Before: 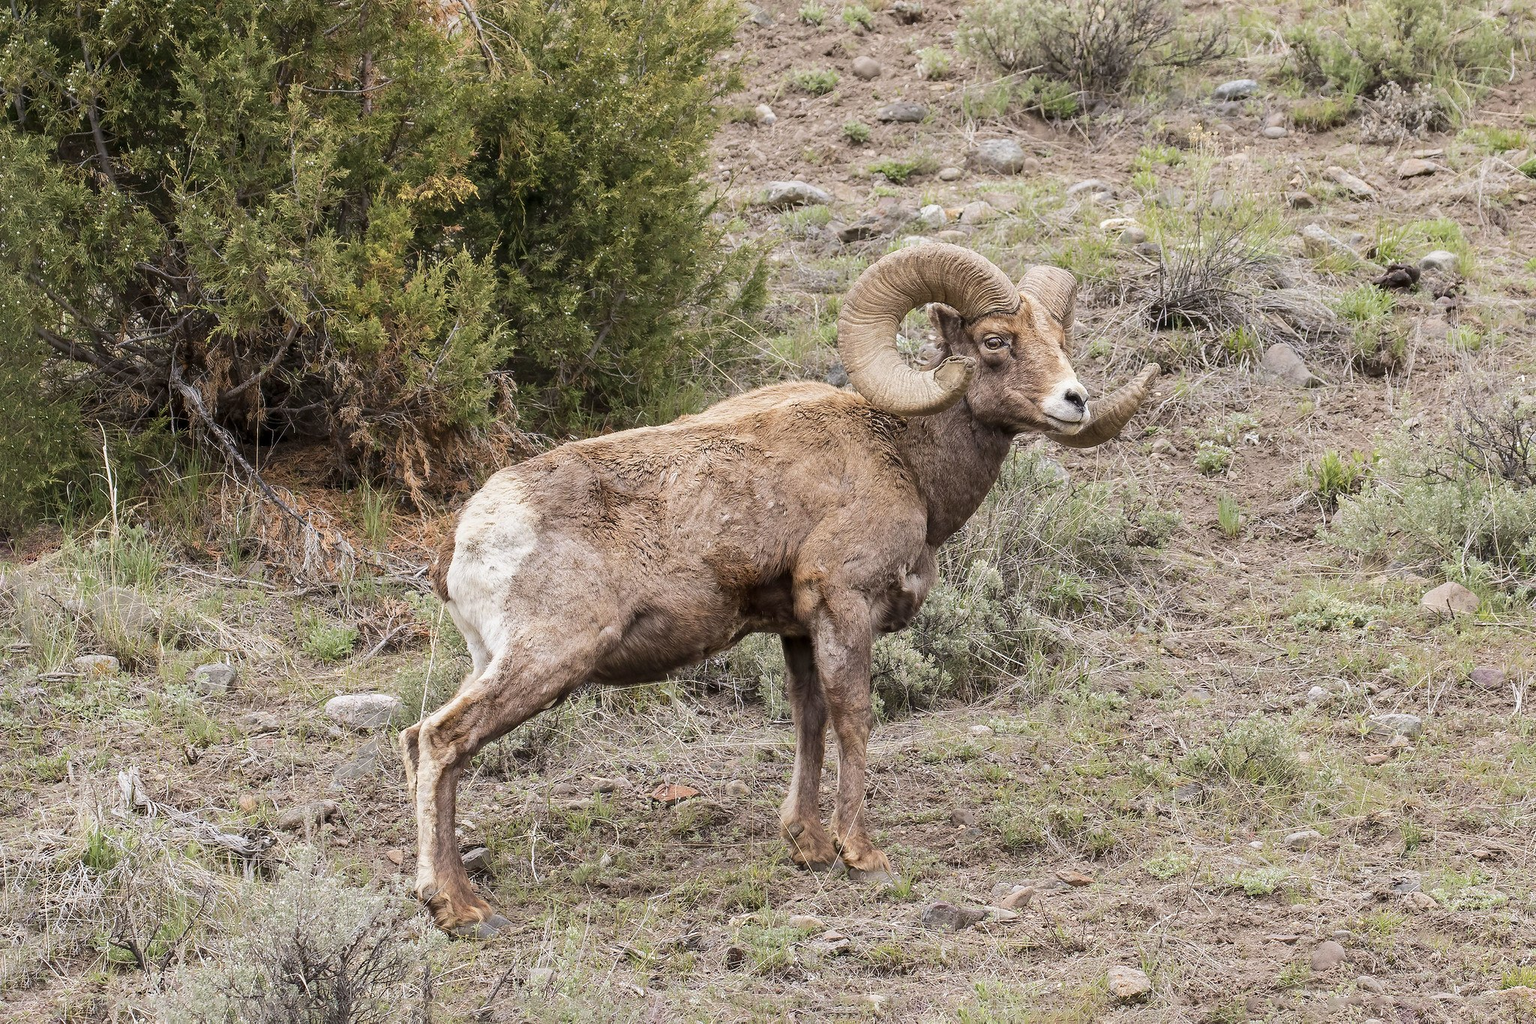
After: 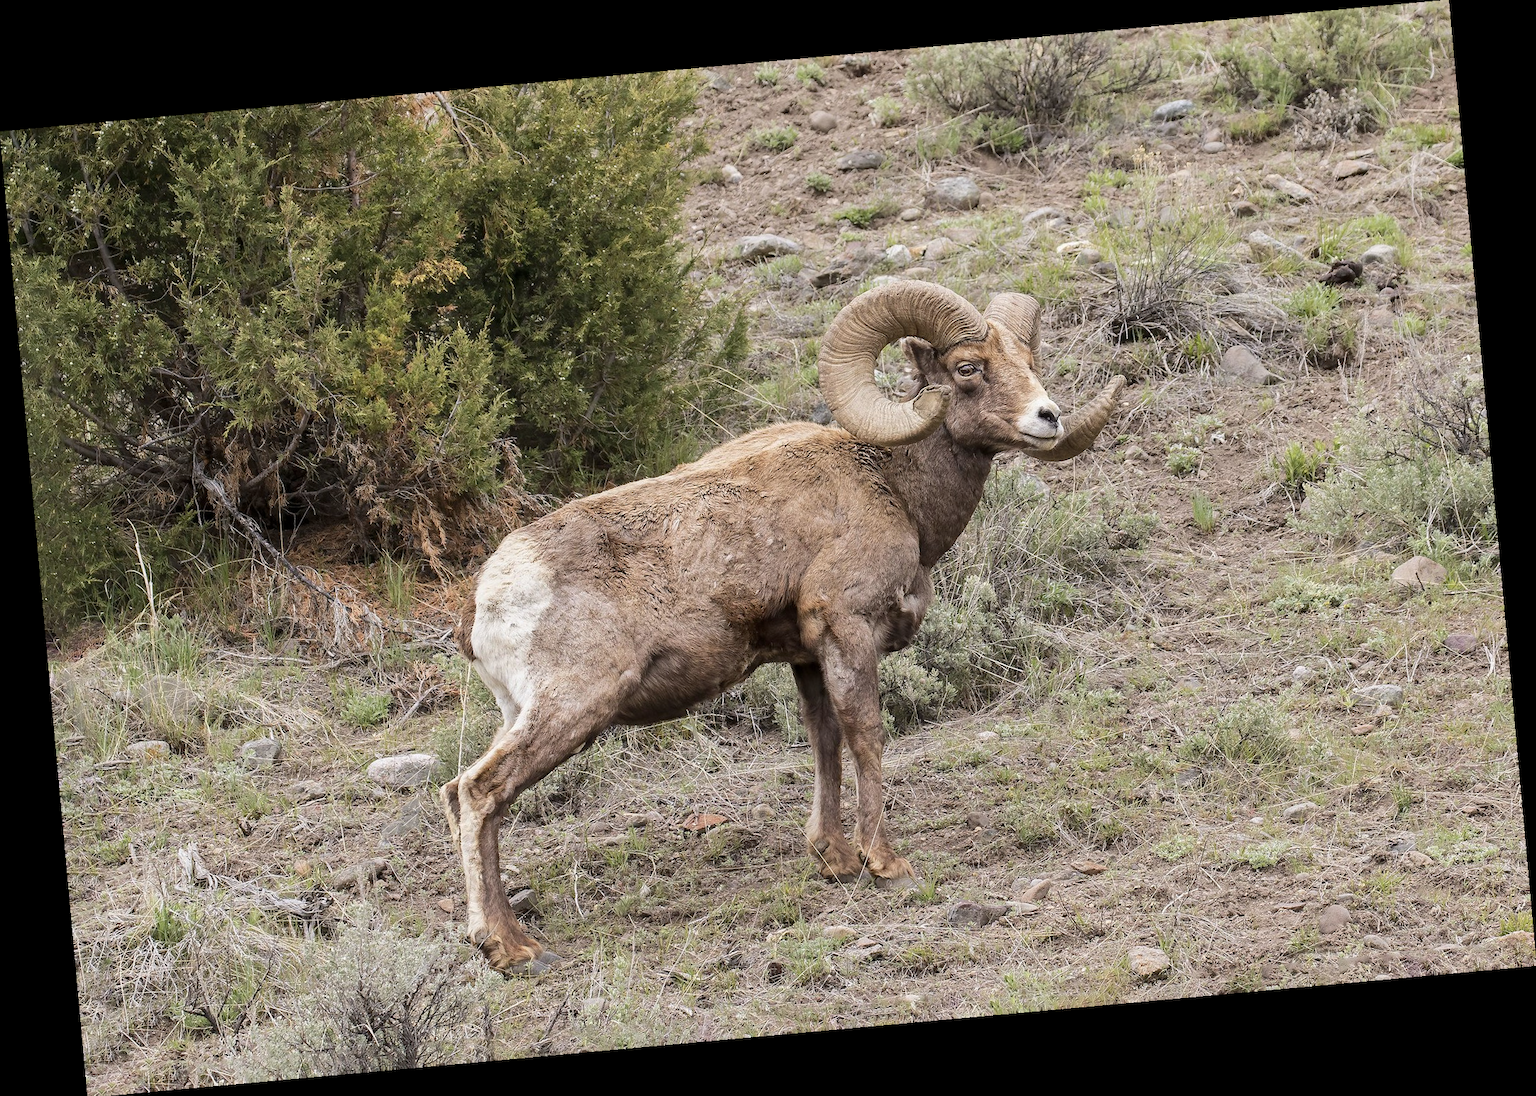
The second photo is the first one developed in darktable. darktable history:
rotate and perspective: rotation -5.2°, automatic cropping off
levels: levels [0, 0.51, 1]
